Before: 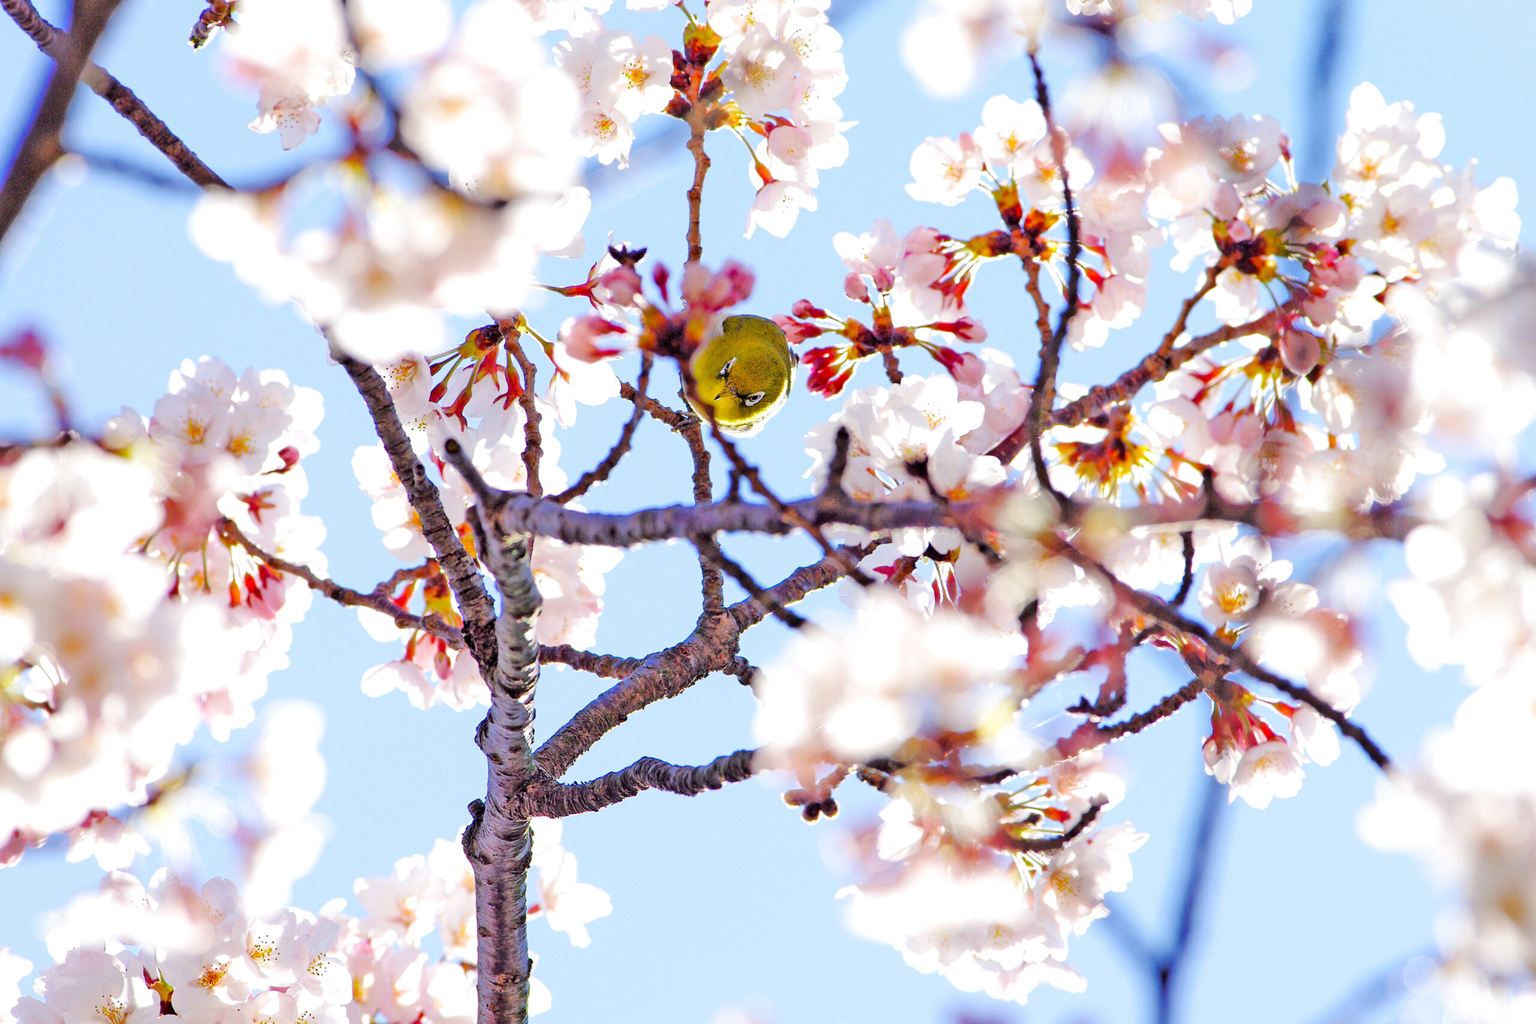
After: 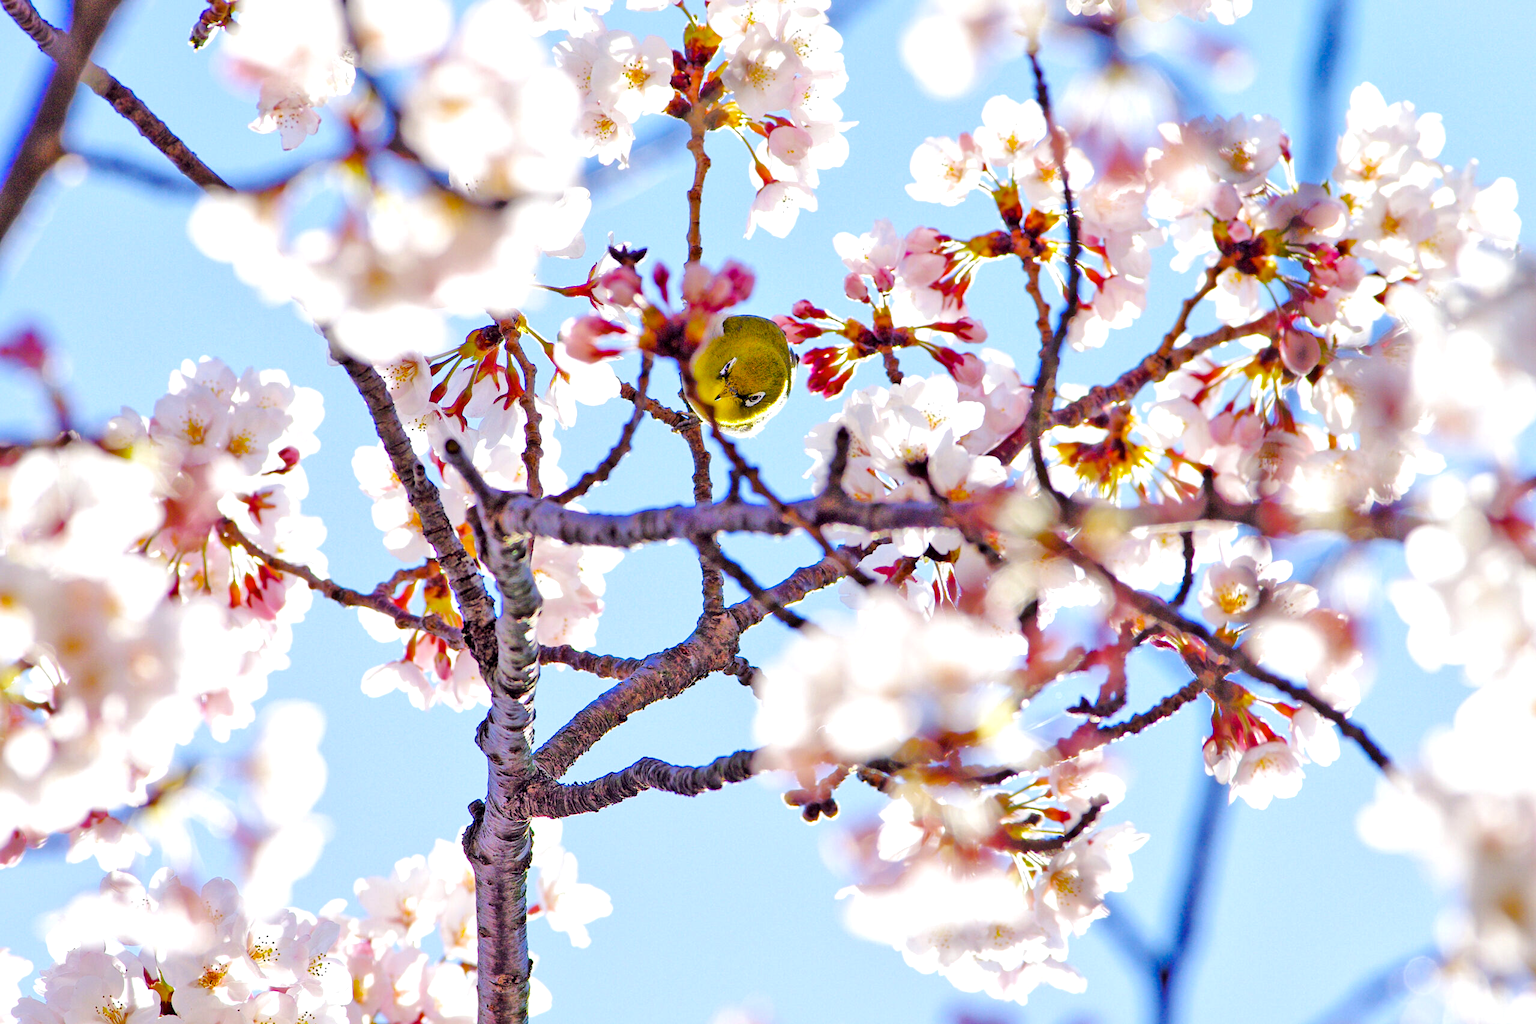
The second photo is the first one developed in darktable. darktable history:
color balance rgb: perceptual saturation grading › global saturation 20%, global vibrance 20%
color zones: curves: ch1 [(0, 0.469) (0.01, 0.469) (0.12, 0.446) (0.248, 0.469) (0.5, 0.5) (0.748, 0.5) (0.99, 0.469) (1, 0.469)]
local contrast: mode bilateral grid, contrast 20, coarseness 50, detail 140%, midtone range 0.2
